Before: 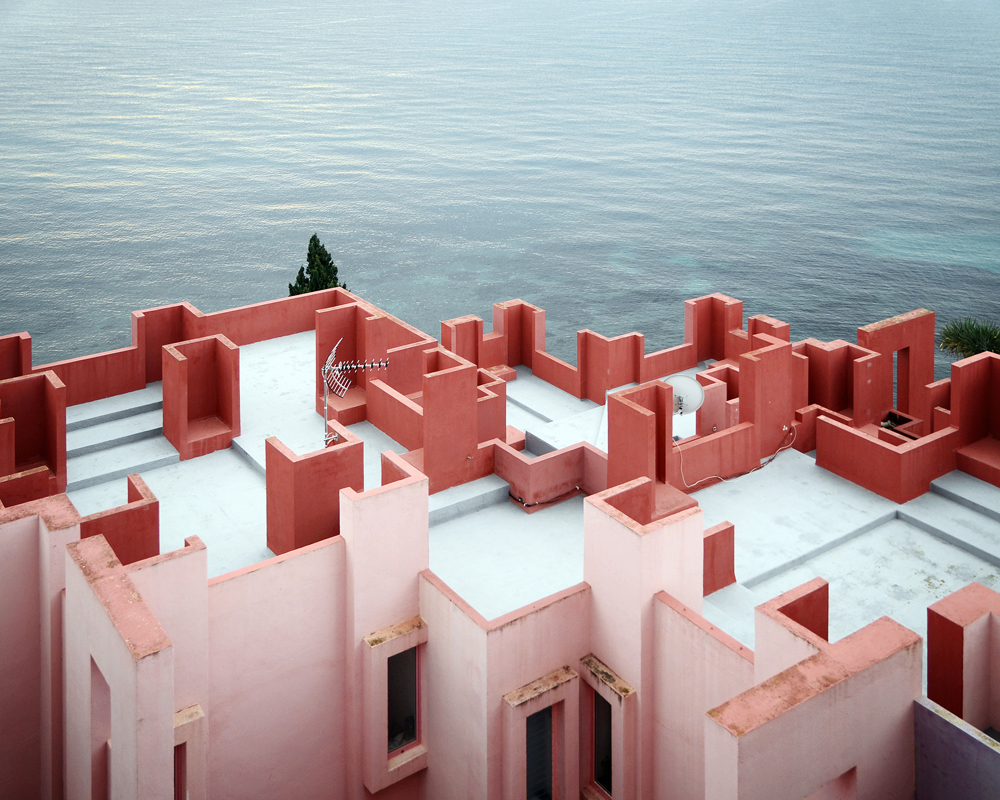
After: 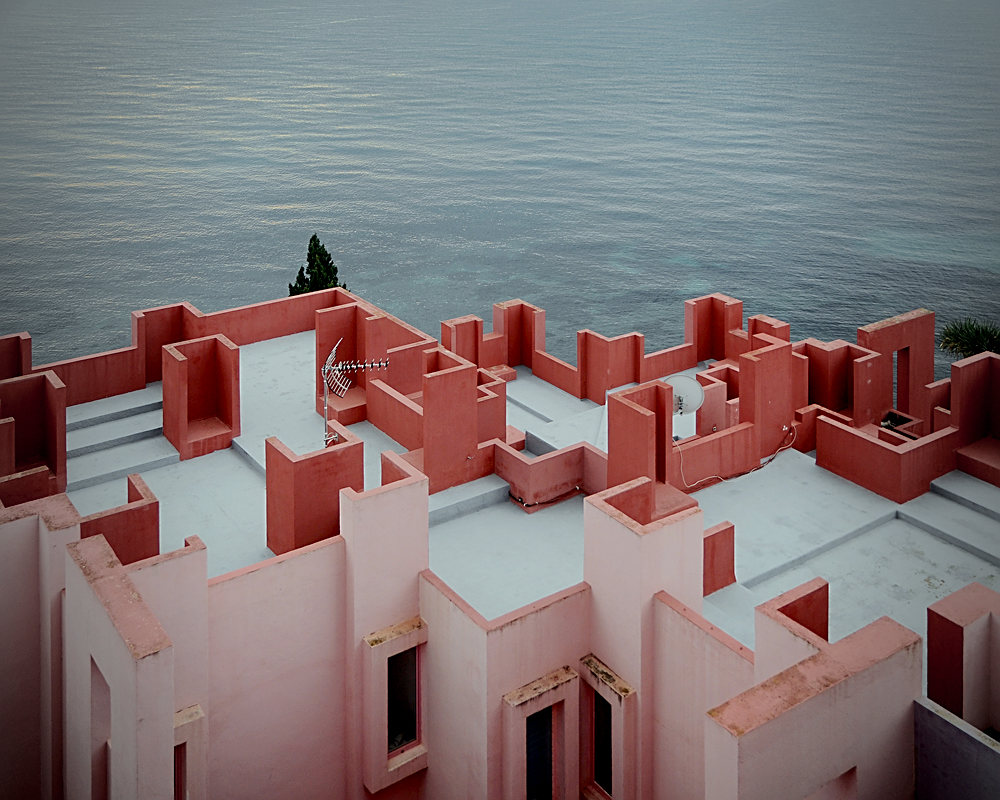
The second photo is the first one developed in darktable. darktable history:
exposure: black level correction 0.011, exposure -0.478 EV, compensate highlight preservation false
sharpen: on, module defaults
shadows and highlights: shadows -19.91, highlights -73.15
vignetting: fall-off start 97%, fall-off radius 100%, width/height ratio 0.609, unbound false
